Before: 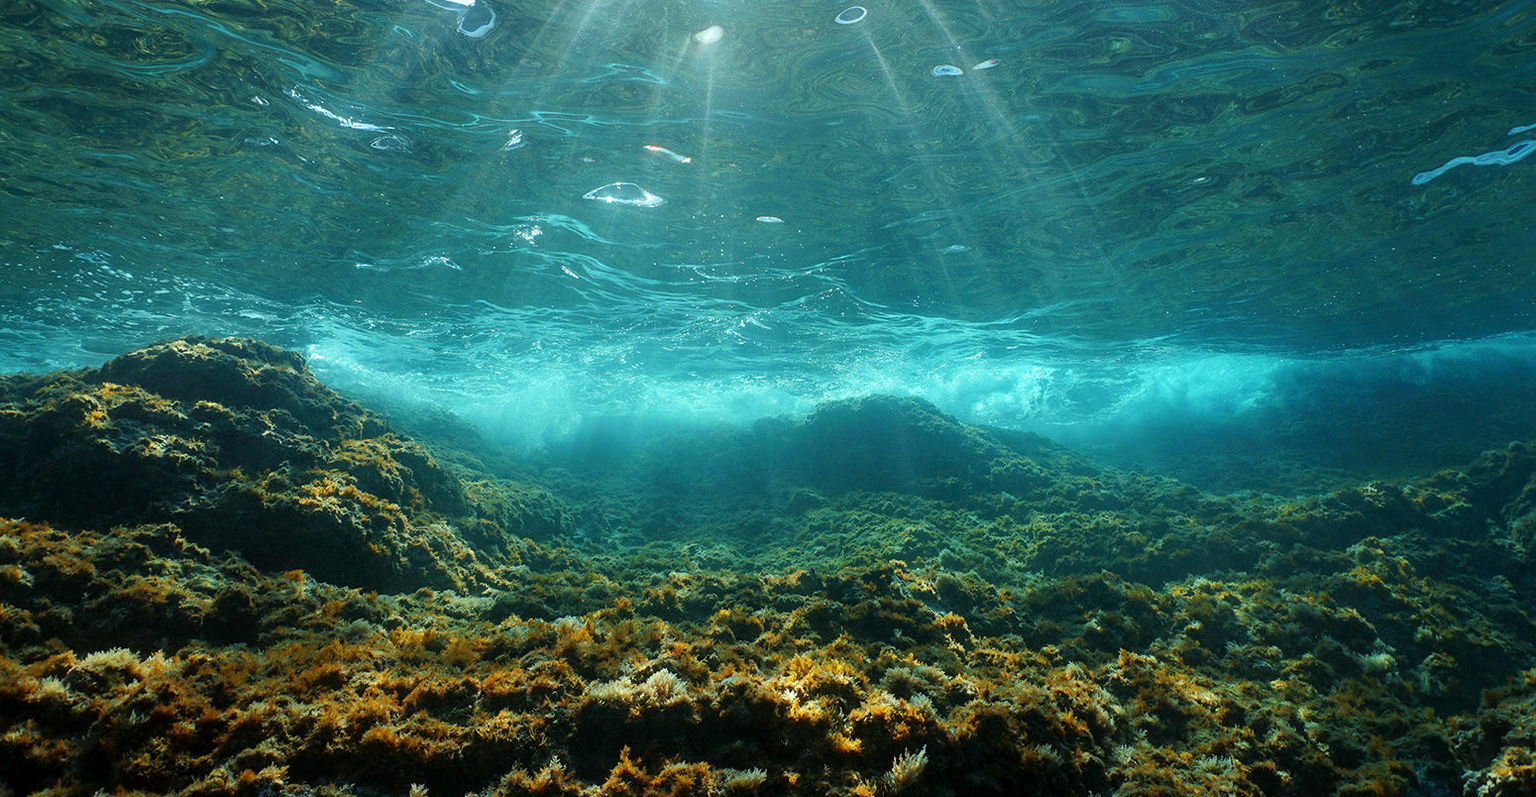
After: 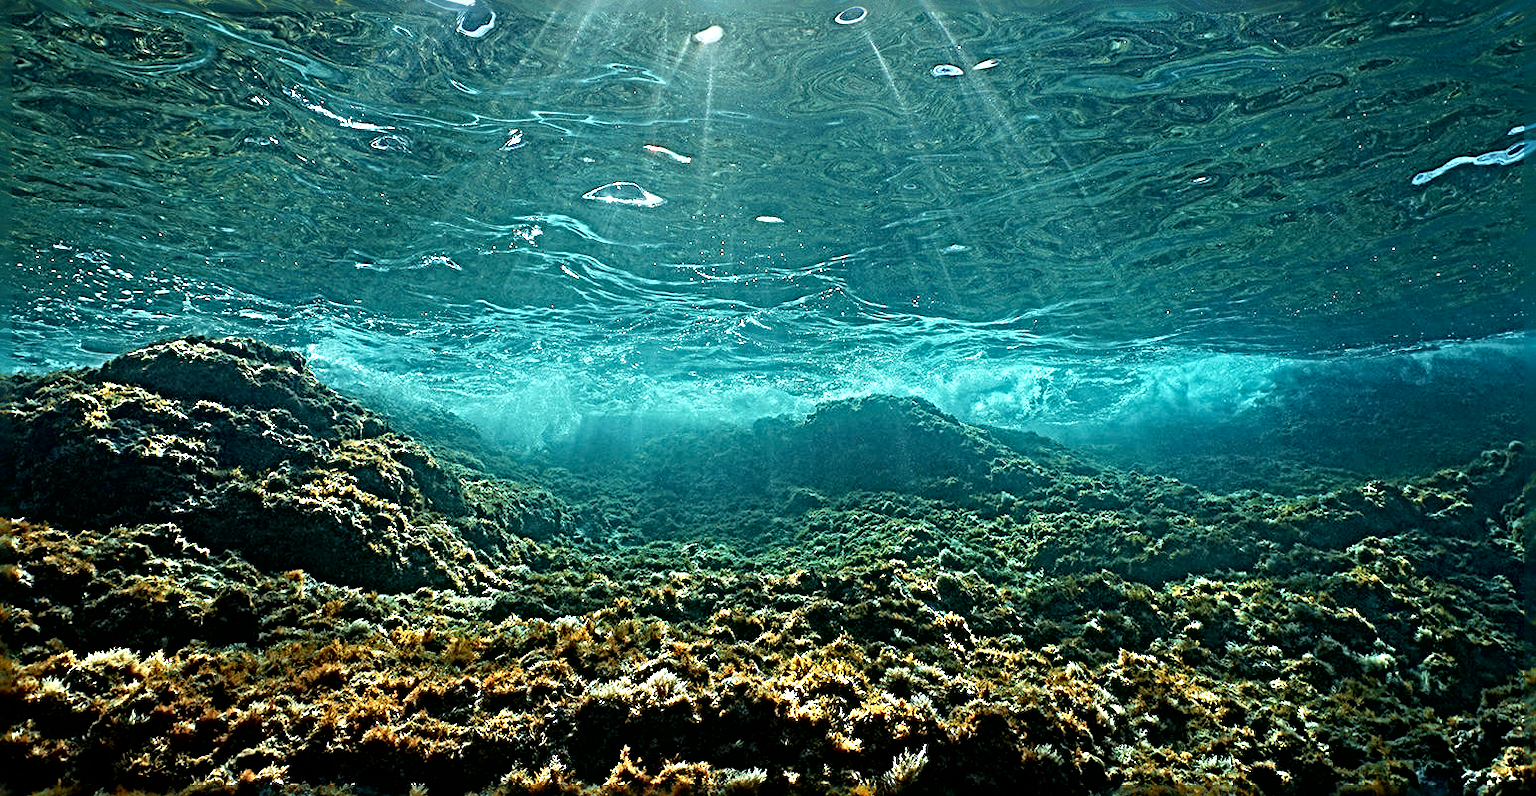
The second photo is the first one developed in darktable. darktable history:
exposure: black level correction 0.005, exposure 0.017 EV, compensate highlight preservation false
local contrast: mode bilateral grid, contrast 99, coarseness 100, detail 89%, midtone range 0.2
sharpen: radius 6.271, amount 1.794, threshold 0.144
